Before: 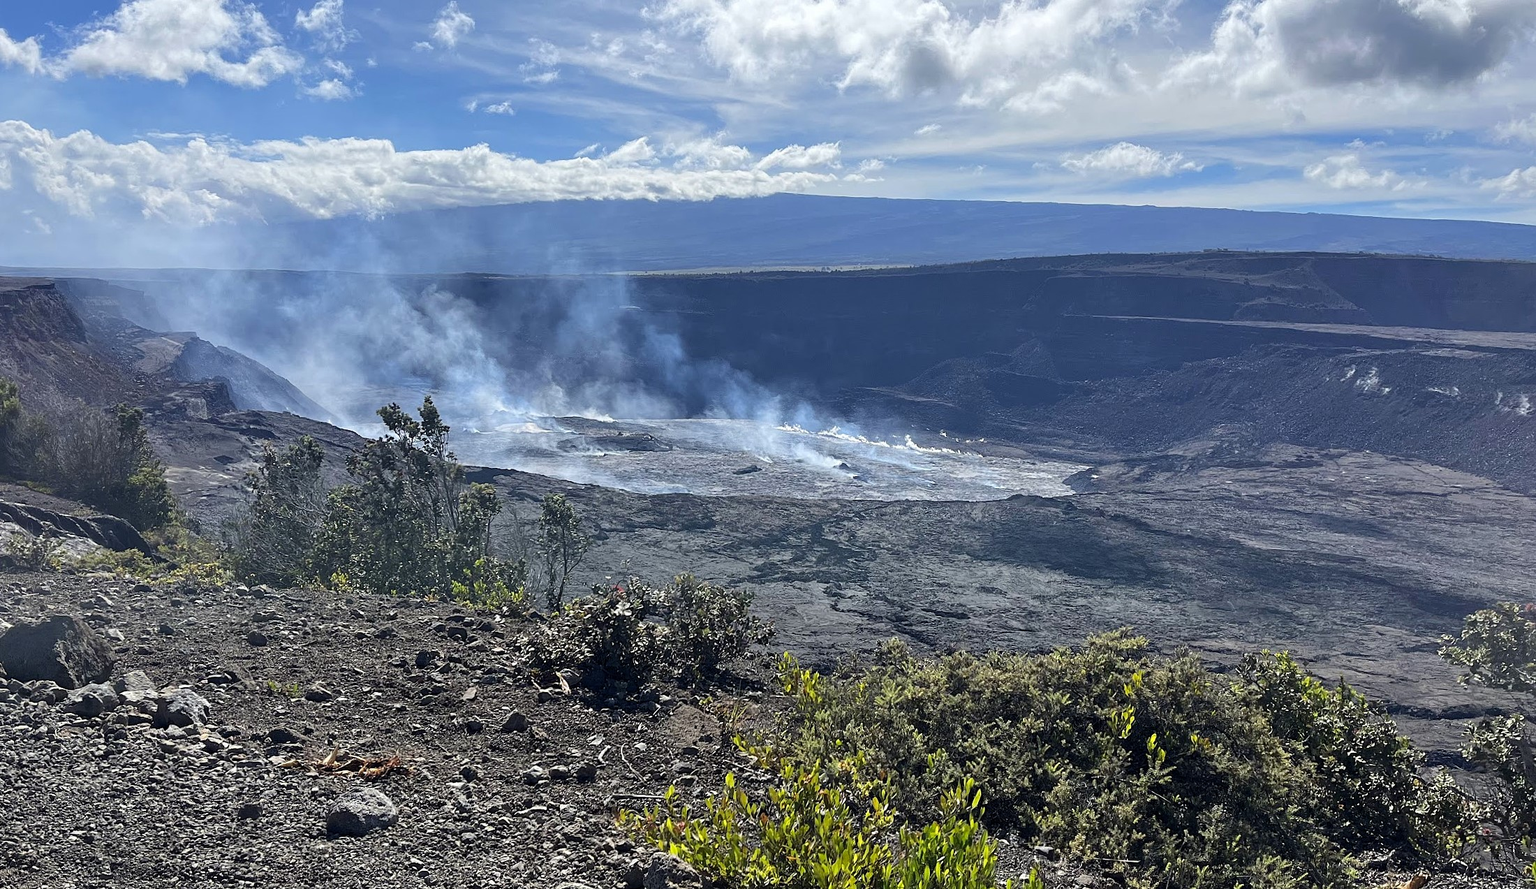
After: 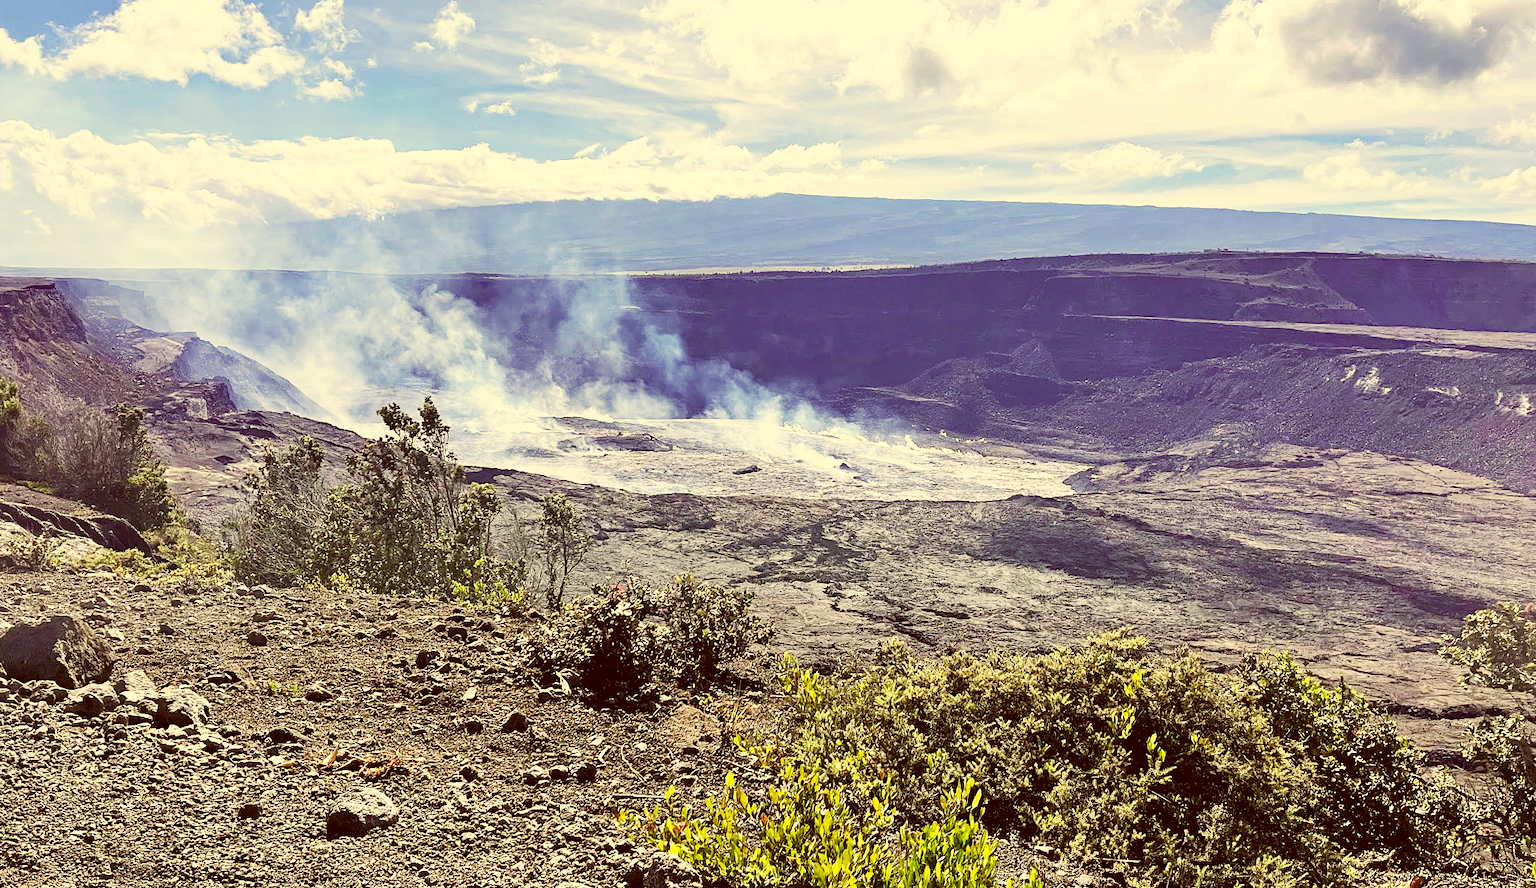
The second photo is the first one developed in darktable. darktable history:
color correction: highlights a* 1.12, highlights b* 24.26, shadows a* 15.58, shadows b* 24.26
base curve: curves: ch0 [(0, 0) (0.007, 0.004) (0.027, 0.03) (0.046, 0.07) (0.207, 0.54) (0.442, 0.872) (0.673, 0.972) (1, 1)], preserve colors none
haze removal: strength 0.29, distance 0.25, compatibility mode true, adaptive false
